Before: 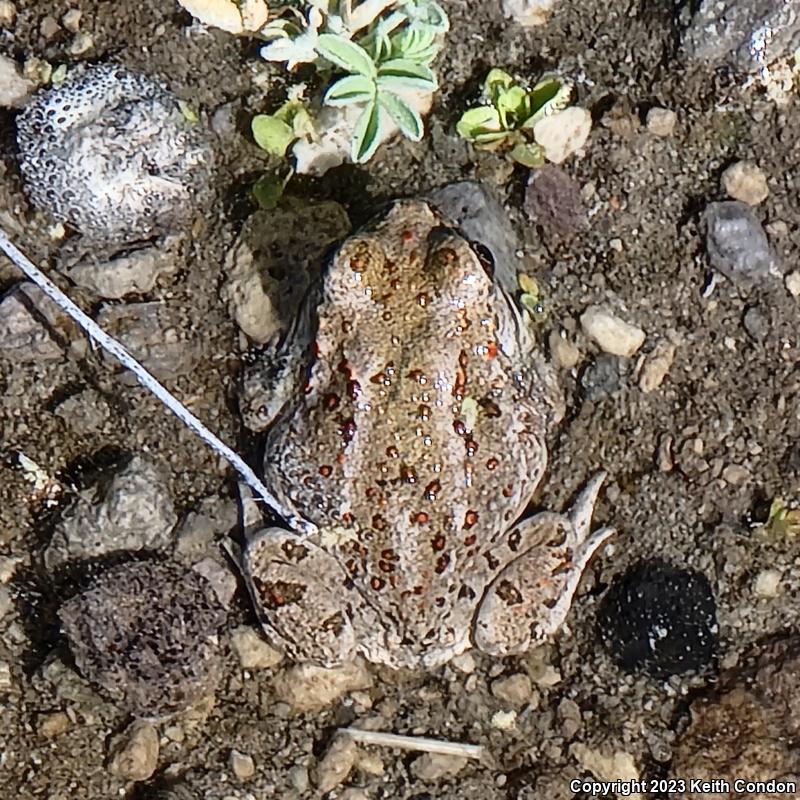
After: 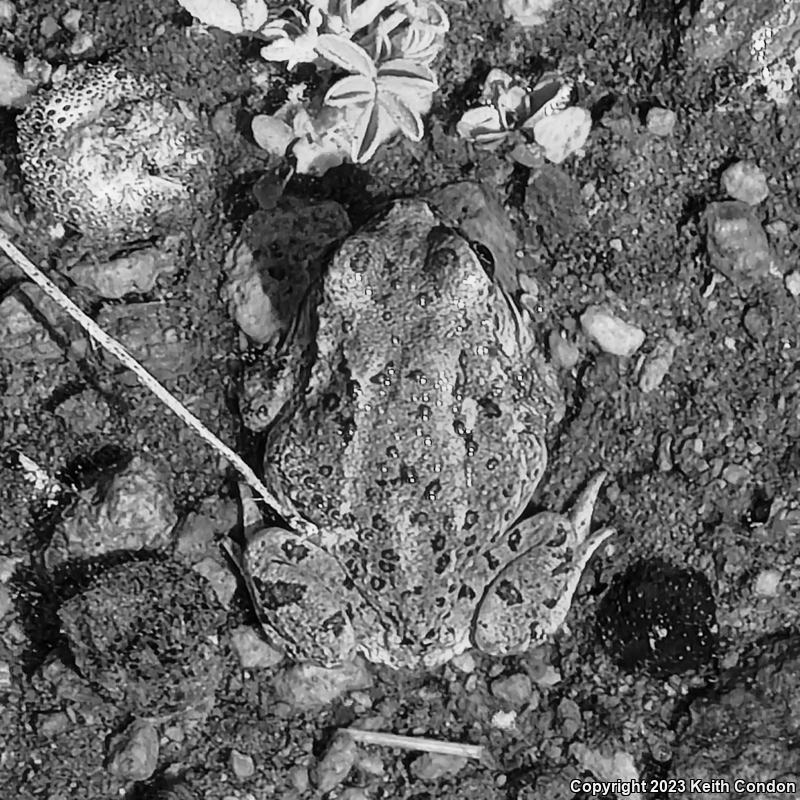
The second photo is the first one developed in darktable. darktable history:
white balance: red 1.08, blue 0.791
monochrome: a -11.7, b 1.62, size 0.5, highlights 0.38
